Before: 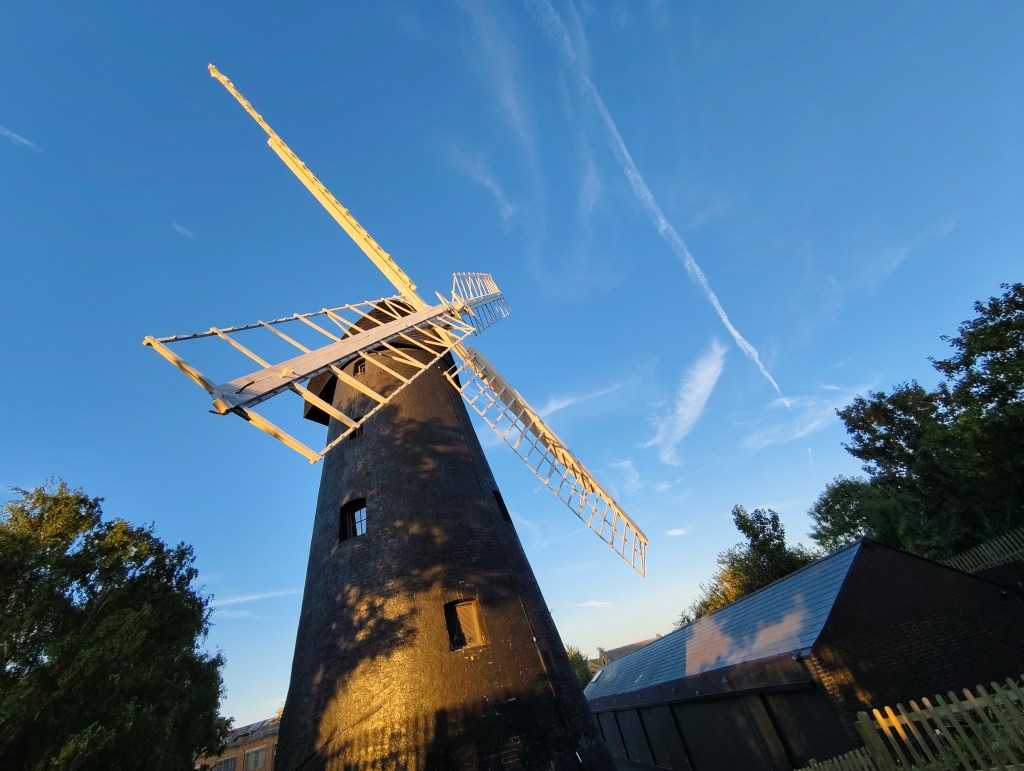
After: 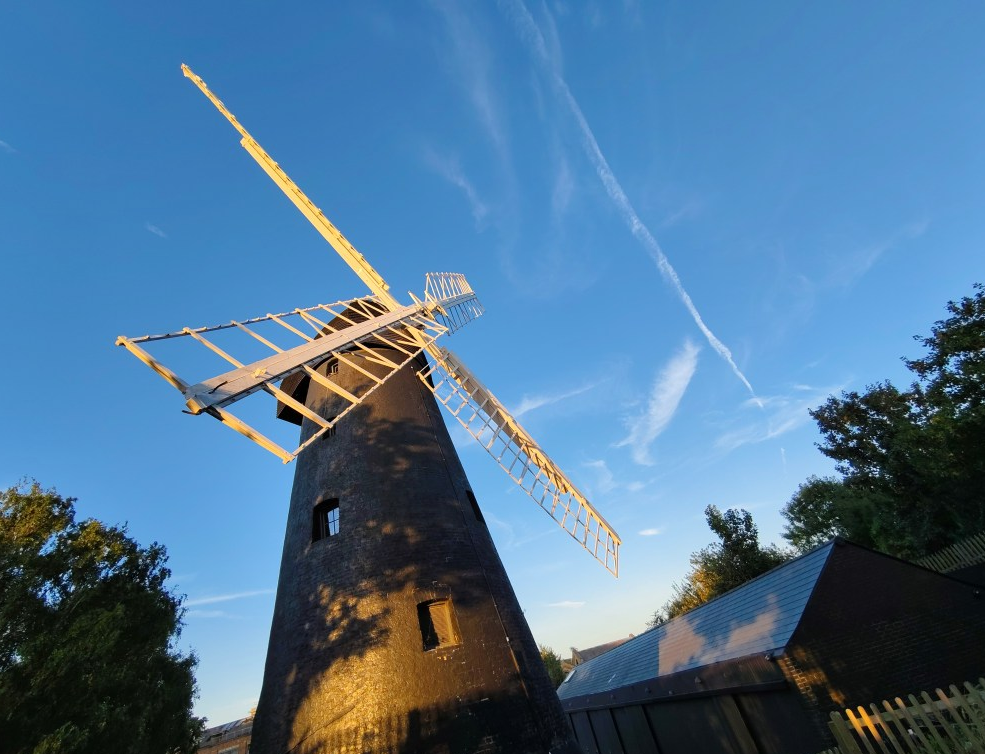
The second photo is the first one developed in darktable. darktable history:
crop and rotate: left 2.672%, right 1.057%, bottom 2.12%
